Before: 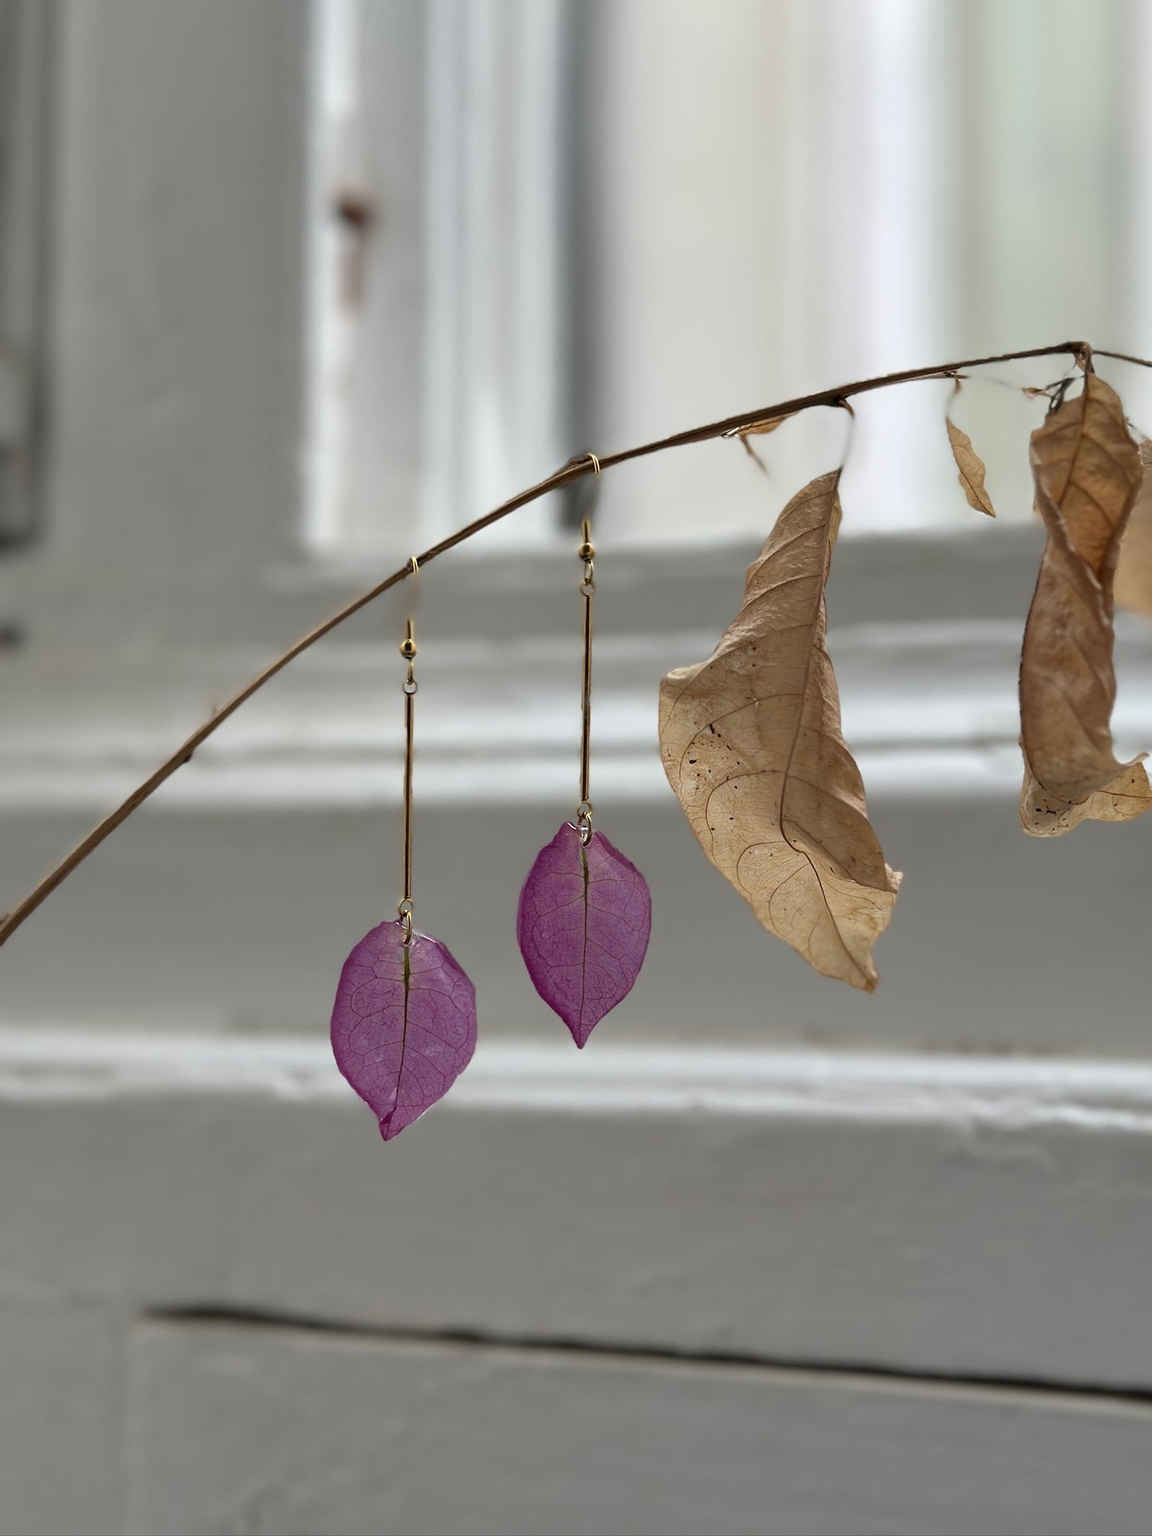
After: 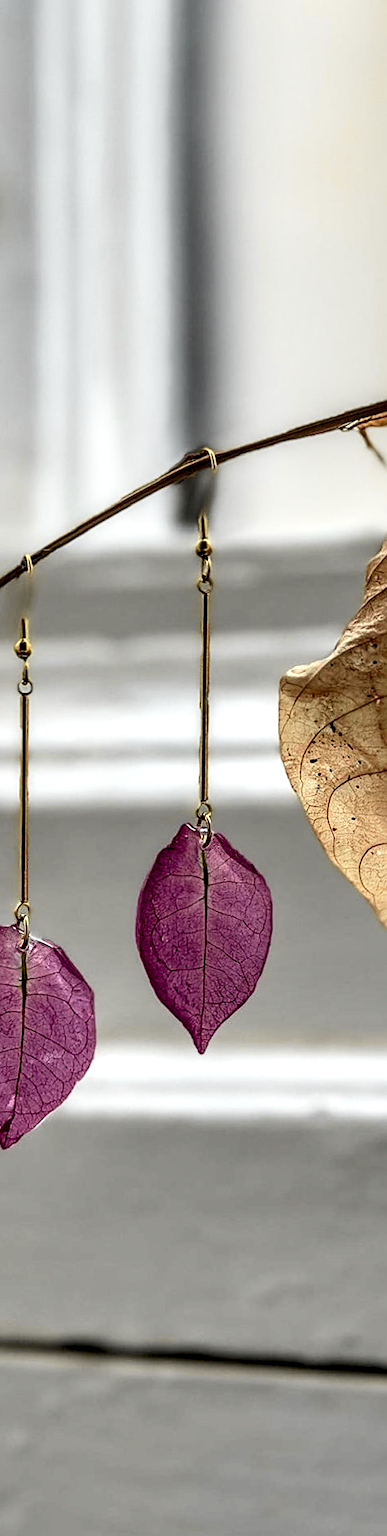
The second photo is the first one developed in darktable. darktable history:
crop: left 33.36%, right 33.36%
sharpen: on, module defaults
local contrast: highlights 19%, detail 186%
rotate and perspective: rotation -0.45°, automatic cropping original format, crop left 0.008, crop right 0.992, crop top 0.012, crop bottom 0.988
tone curve: curves: ch0 [(0, 0) (0.131, 0.116) (0.316, 0.345) (0.501, 0.584) (0.629, 0.732) (0.812, 0.888) (1, 0.974)]; ch1 [(0, 0) (0.366, 0.367) (0.475, 0.462) (0.494, 0.496) (0.504, 0.499) (0.553, 0.584) (1, 1)]; ch2 [(0, 0) (0.333, 0.346) (0.375, 0.375) (0.424, 0.43) (0.476, 0.492) (0.502, 0.502) (0.533, 0.556) (0.566, 0.599) (0.614, 0.653) (1, 1)], color space Lab, independent channels, preserve colors none
